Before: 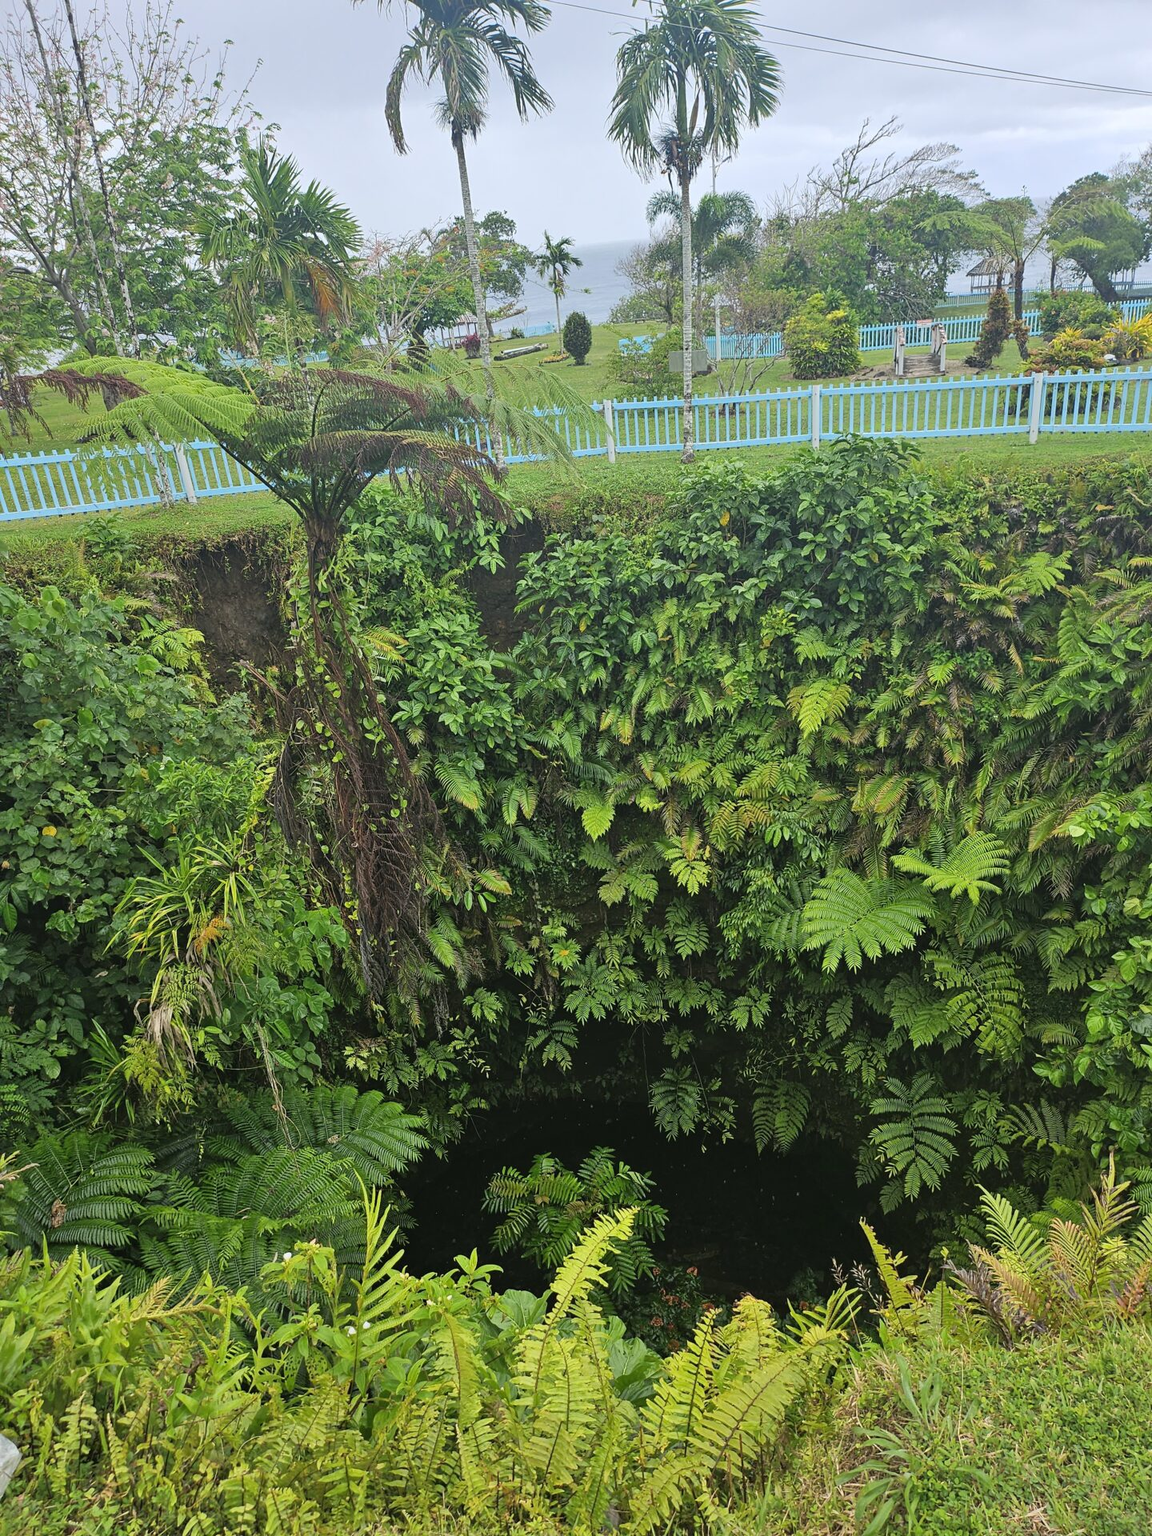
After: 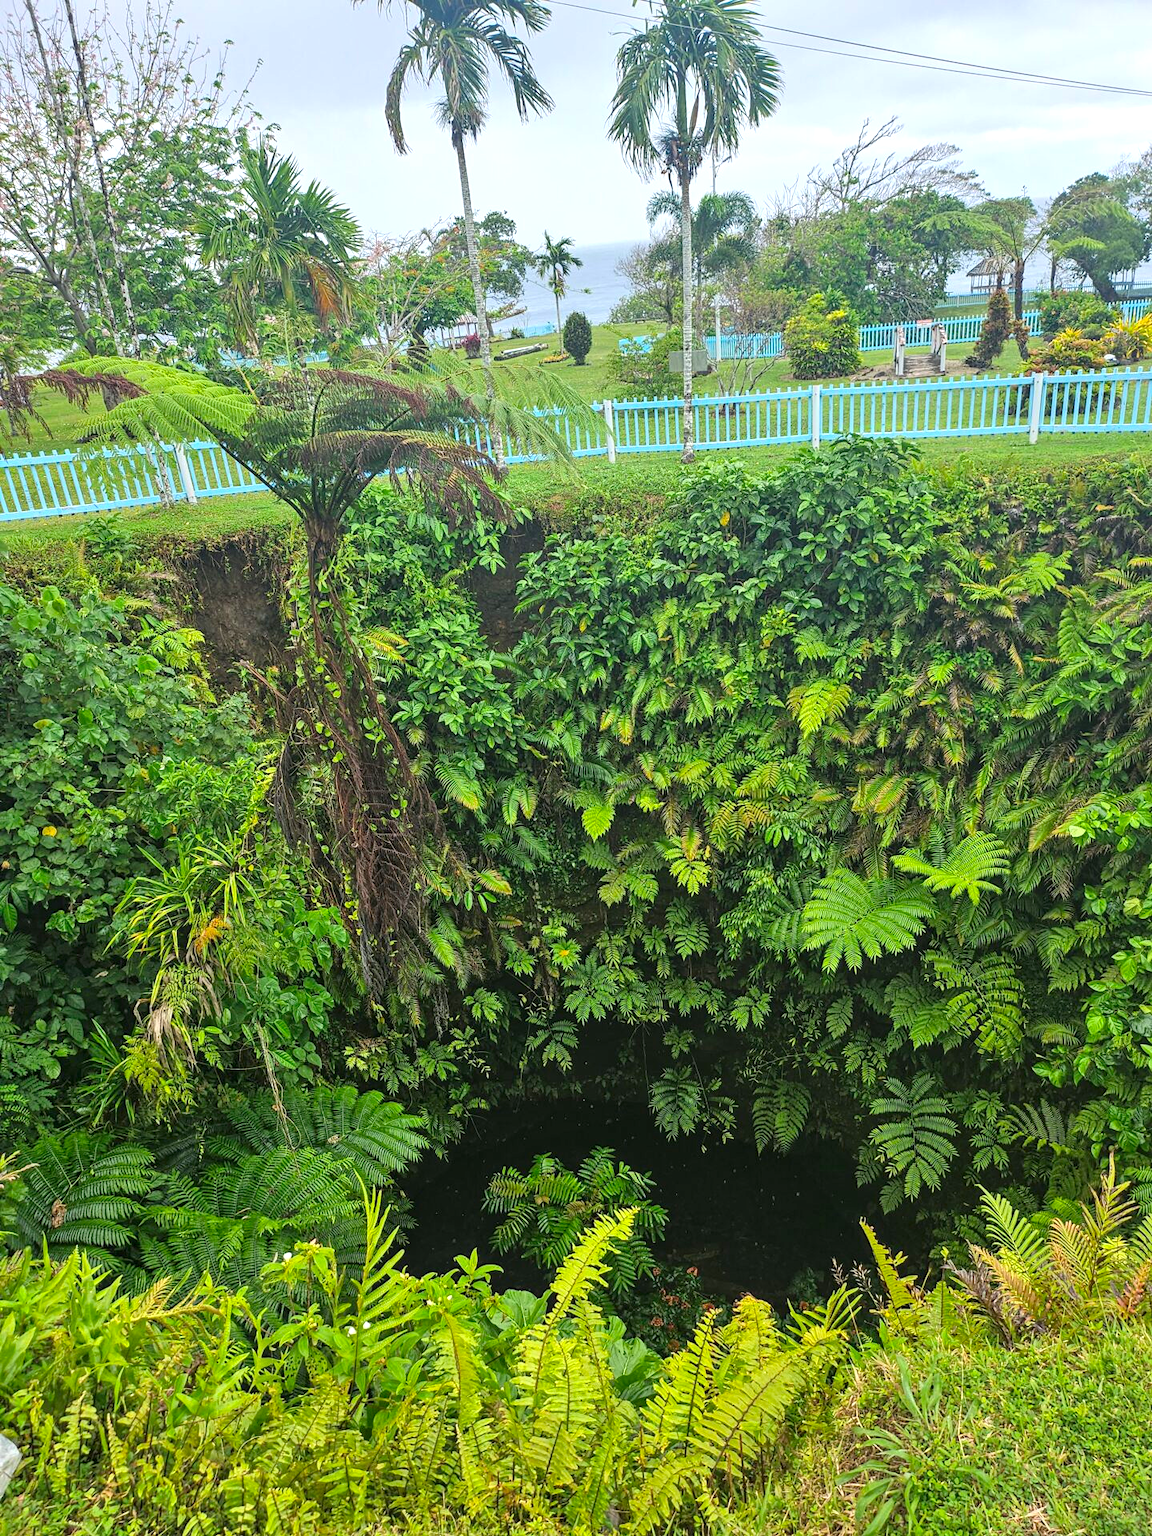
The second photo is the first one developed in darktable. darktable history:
local contrast: on, module defaults
base curve: preserve colors none
color correction: highlights b* -0.044, saturation 1.09
exposure: exposure 0.357 EV, compensate highlight preservation false
